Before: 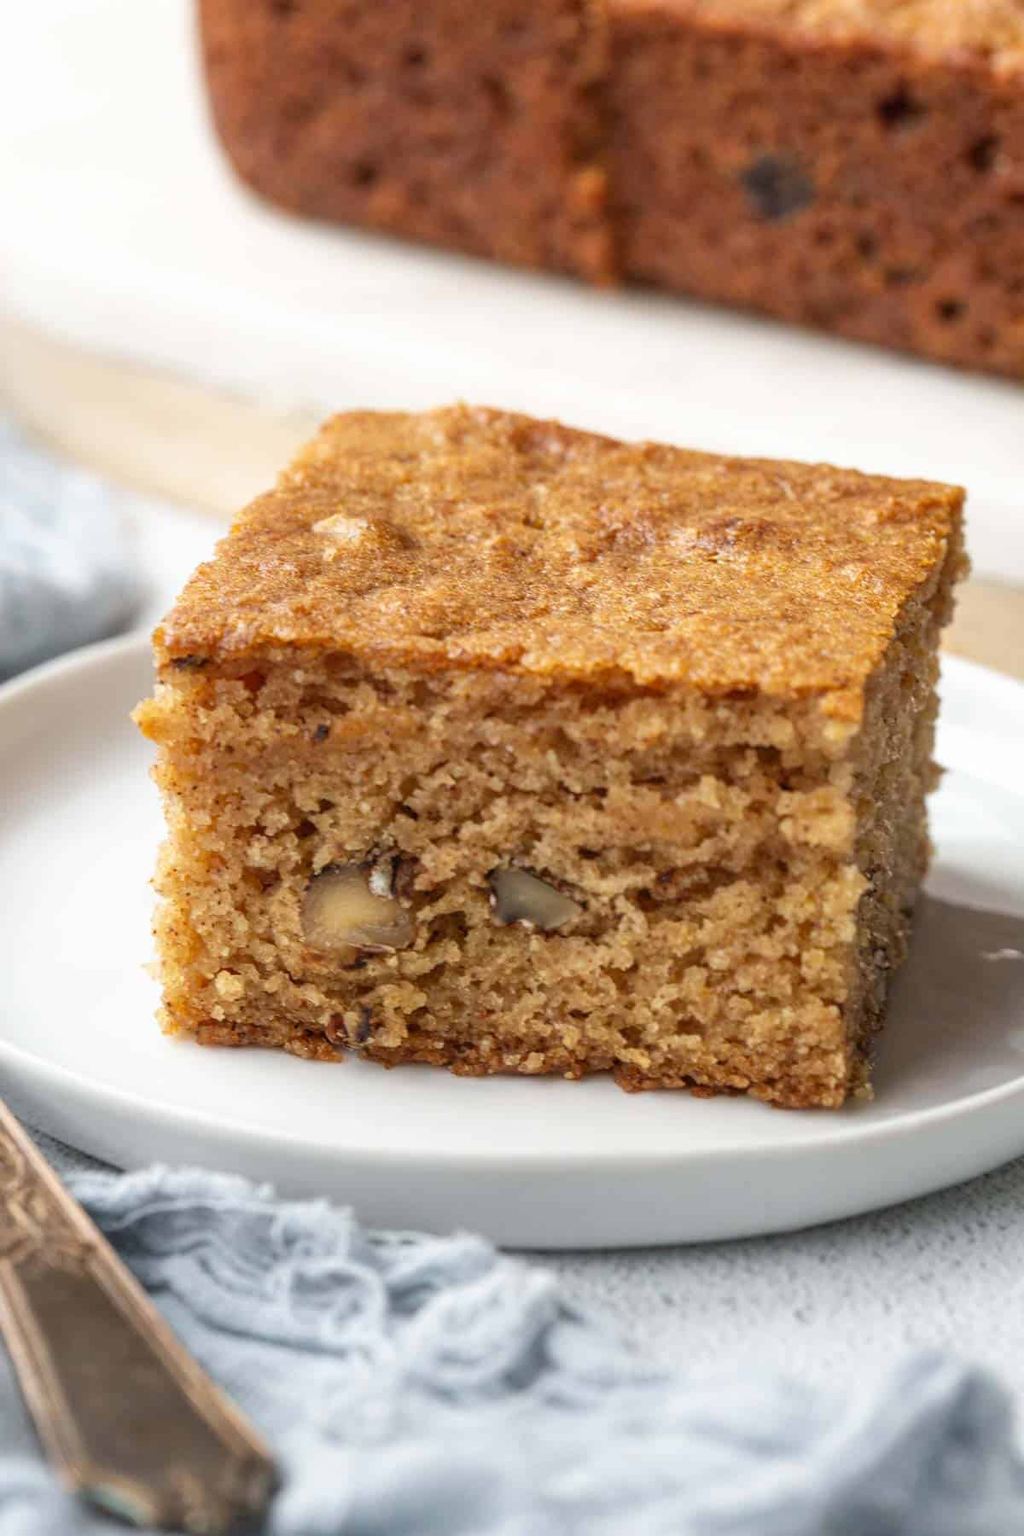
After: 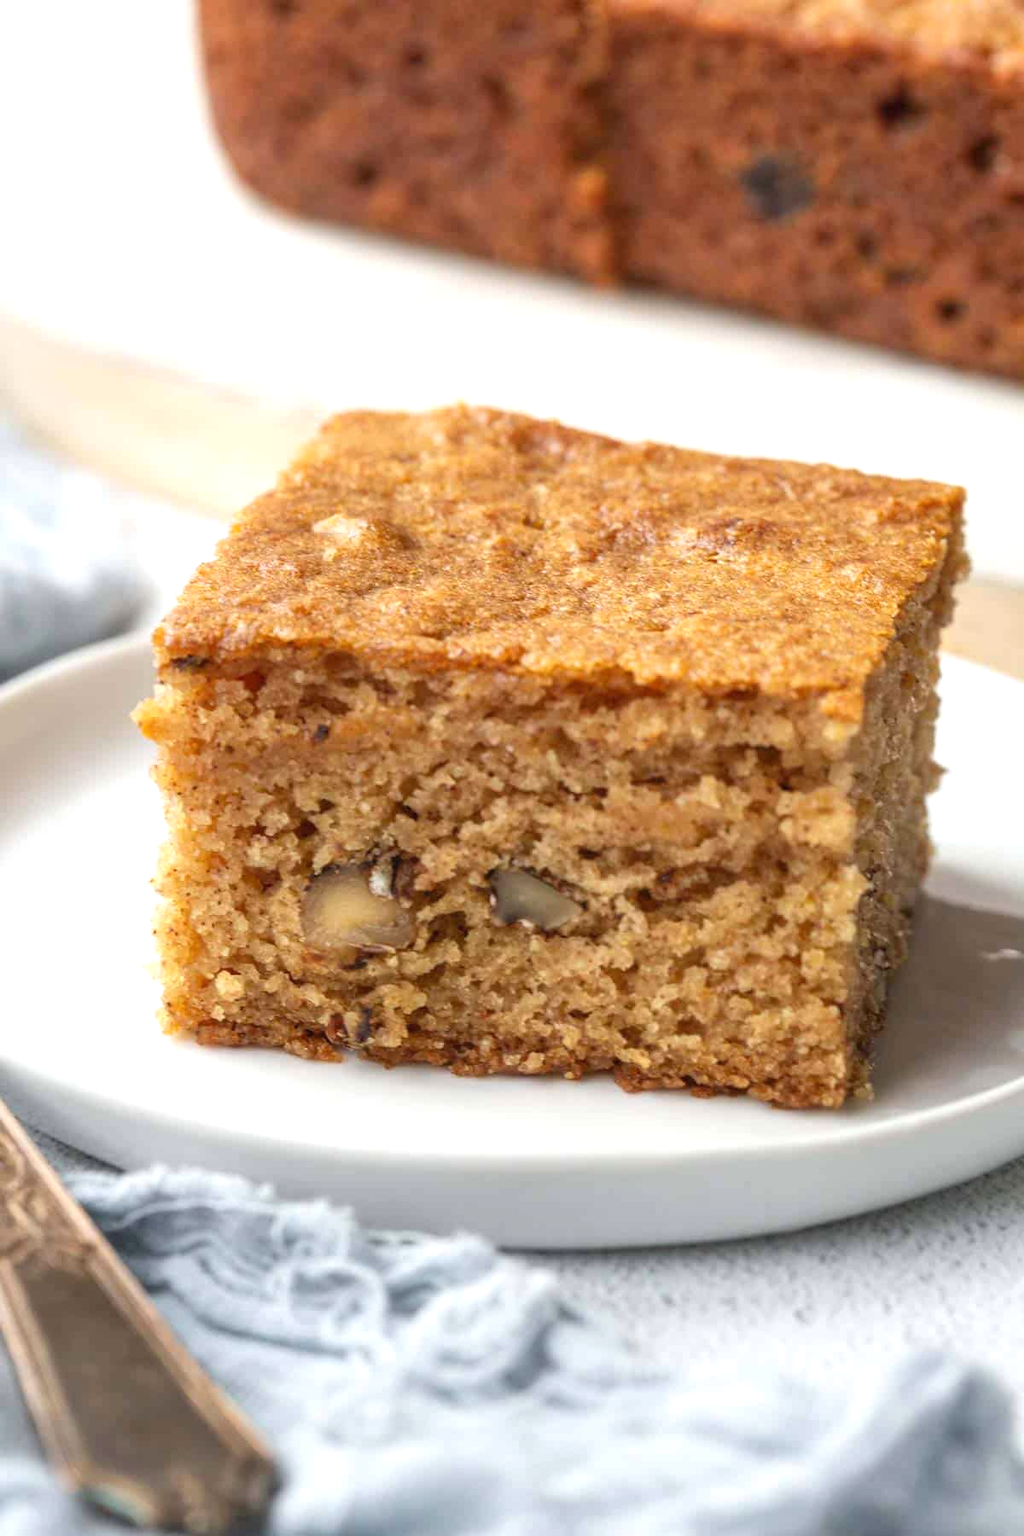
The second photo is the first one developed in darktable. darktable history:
exposure: exposure 0.299 EV, compensate highlight preservation false
color calibration: gray › normalize channels true, illuminant same as pipeline (D50), adaptation XYZ, x 0.346, y 0.358, temperature 5012.23 K, gamut compression 0.003
contrast equalizer: octaves 7, y [[0.502, 0.505, 0.512, 0.529, 0.564, 0.588], [0.5 ×6], [0.502, 0.505, 0.512, 0.529, 0.564, 0.588], [0, 0.001, 0.001, 0.004, 0.008, 0.011], [0, 0.001, 0.001, 0.004, 0.008, 0.011]], mix -0.32
